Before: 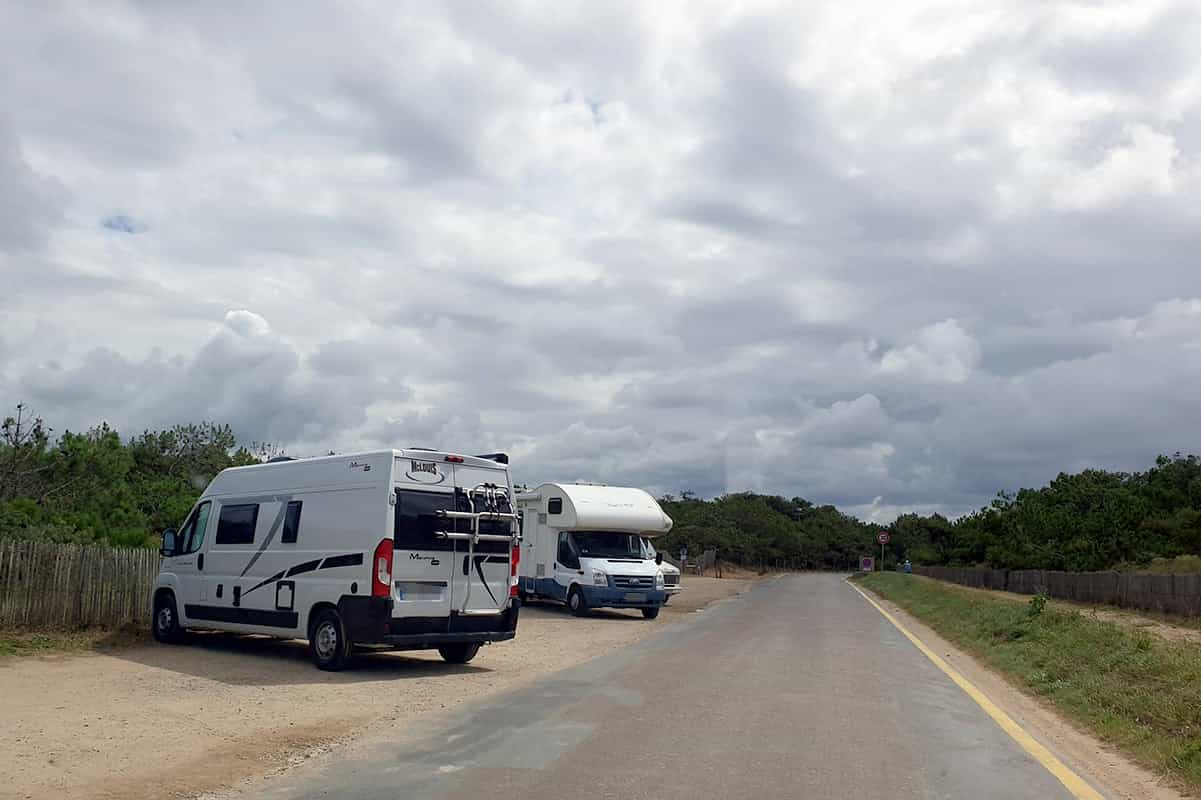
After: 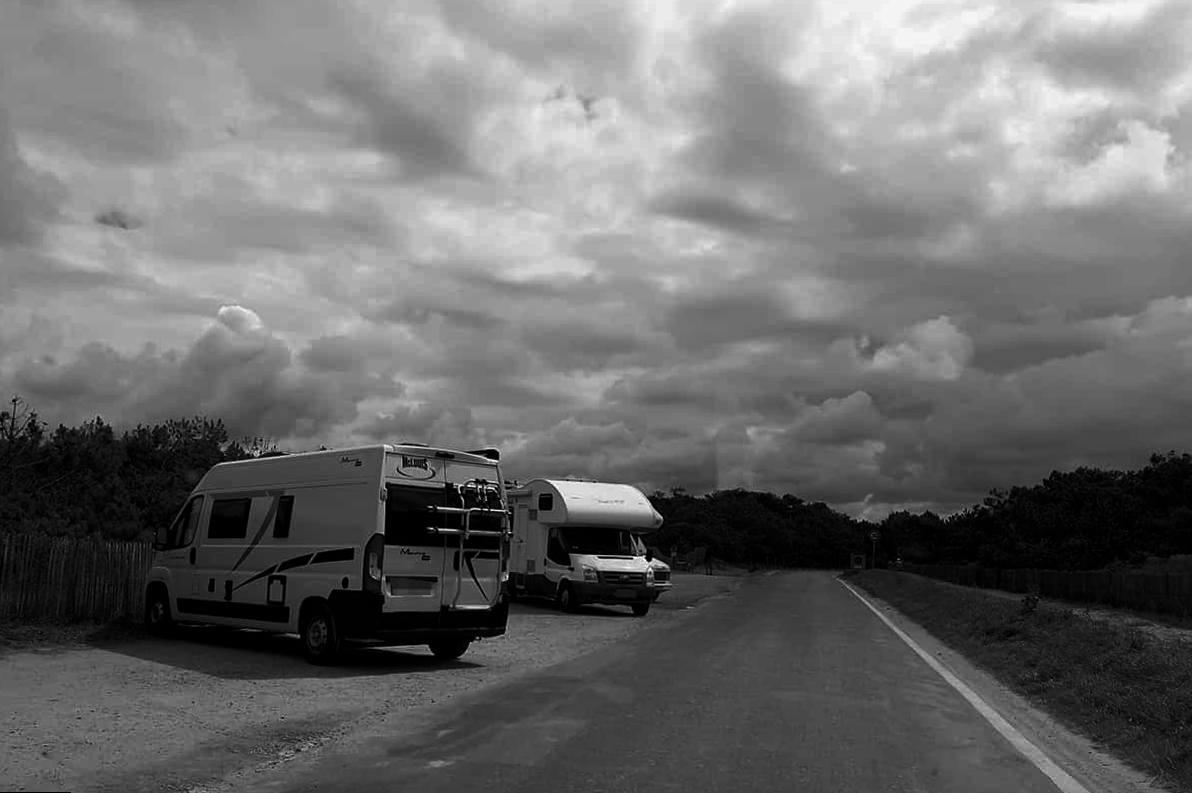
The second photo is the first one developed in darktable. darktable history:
rotate and perspective: rotation 0.192°, lens shift (horizontal) -0.015, crop left 0.005, crop right 0.996, crop top 0.006, crop bottom 0.99
contrast brightness saturation: contrast -0.03, brightness -0.59, saturation -1
color correction: saturation 0.98
